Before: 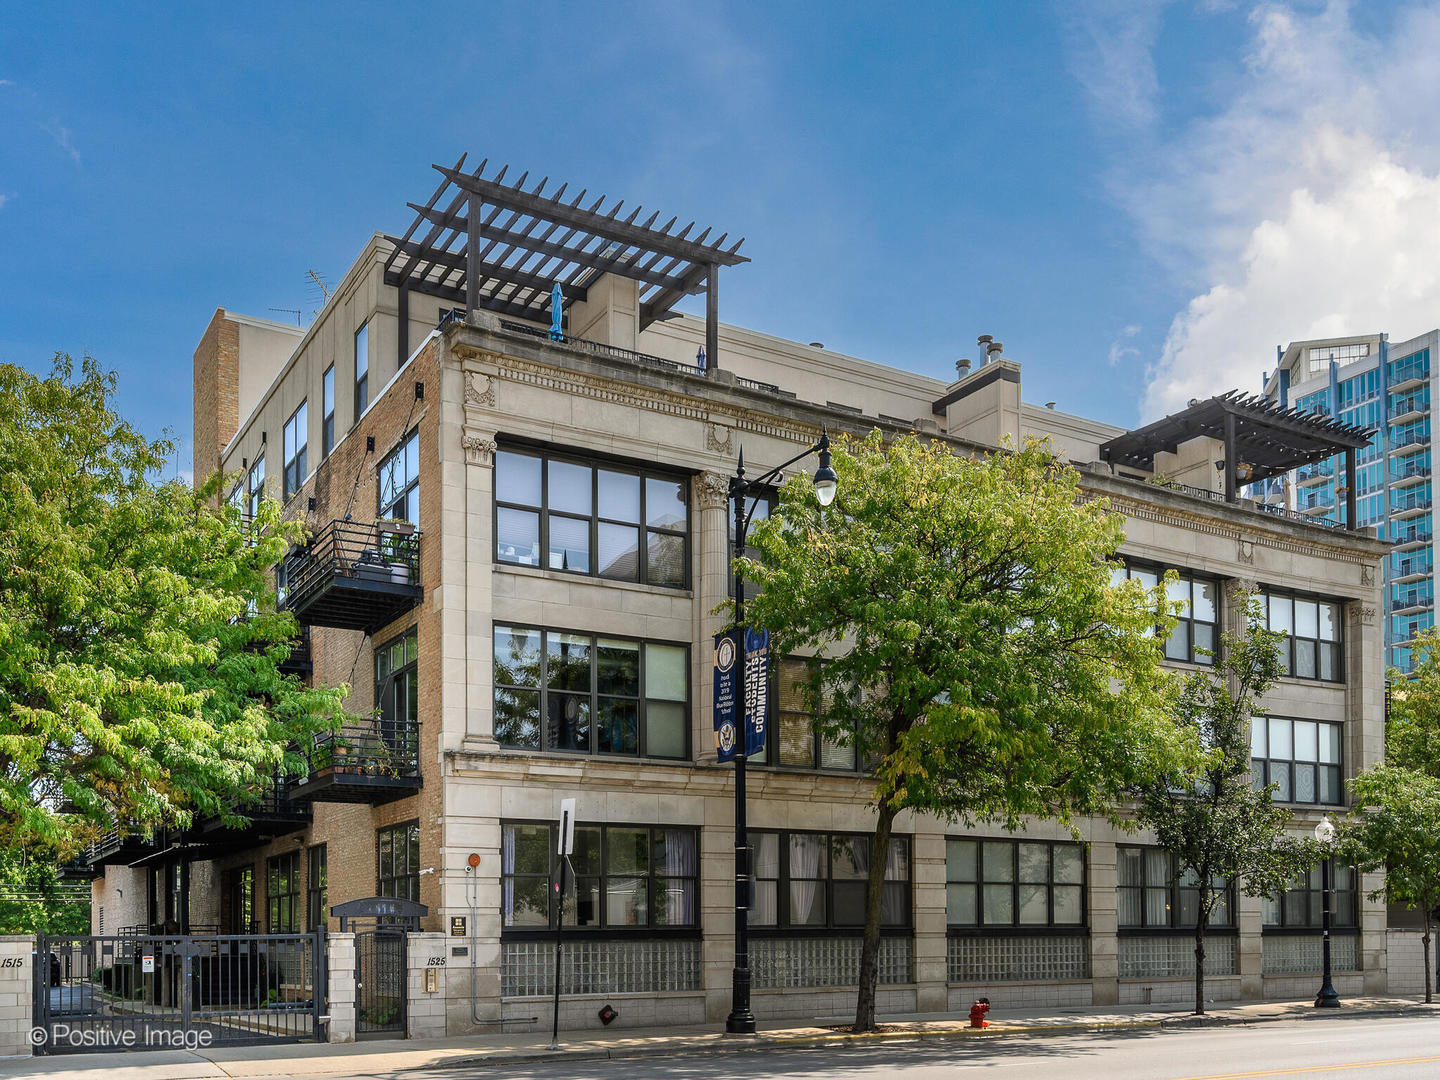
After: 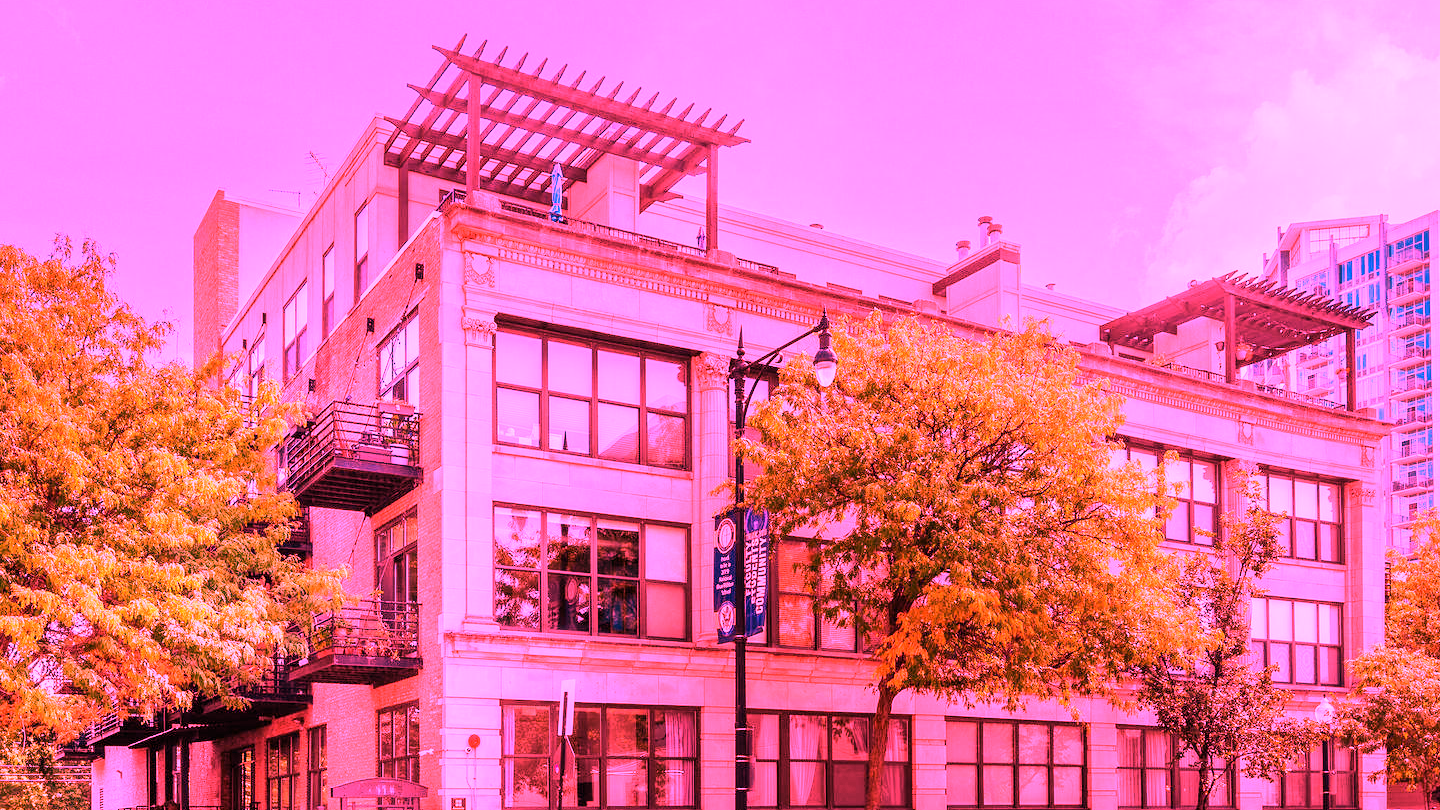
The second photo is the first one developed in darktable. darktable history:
contrast brightness saturation: contrast 0.07
crop: top 11.038%, bottom 13.962%
white balance: red 4.26, blue 1.802
